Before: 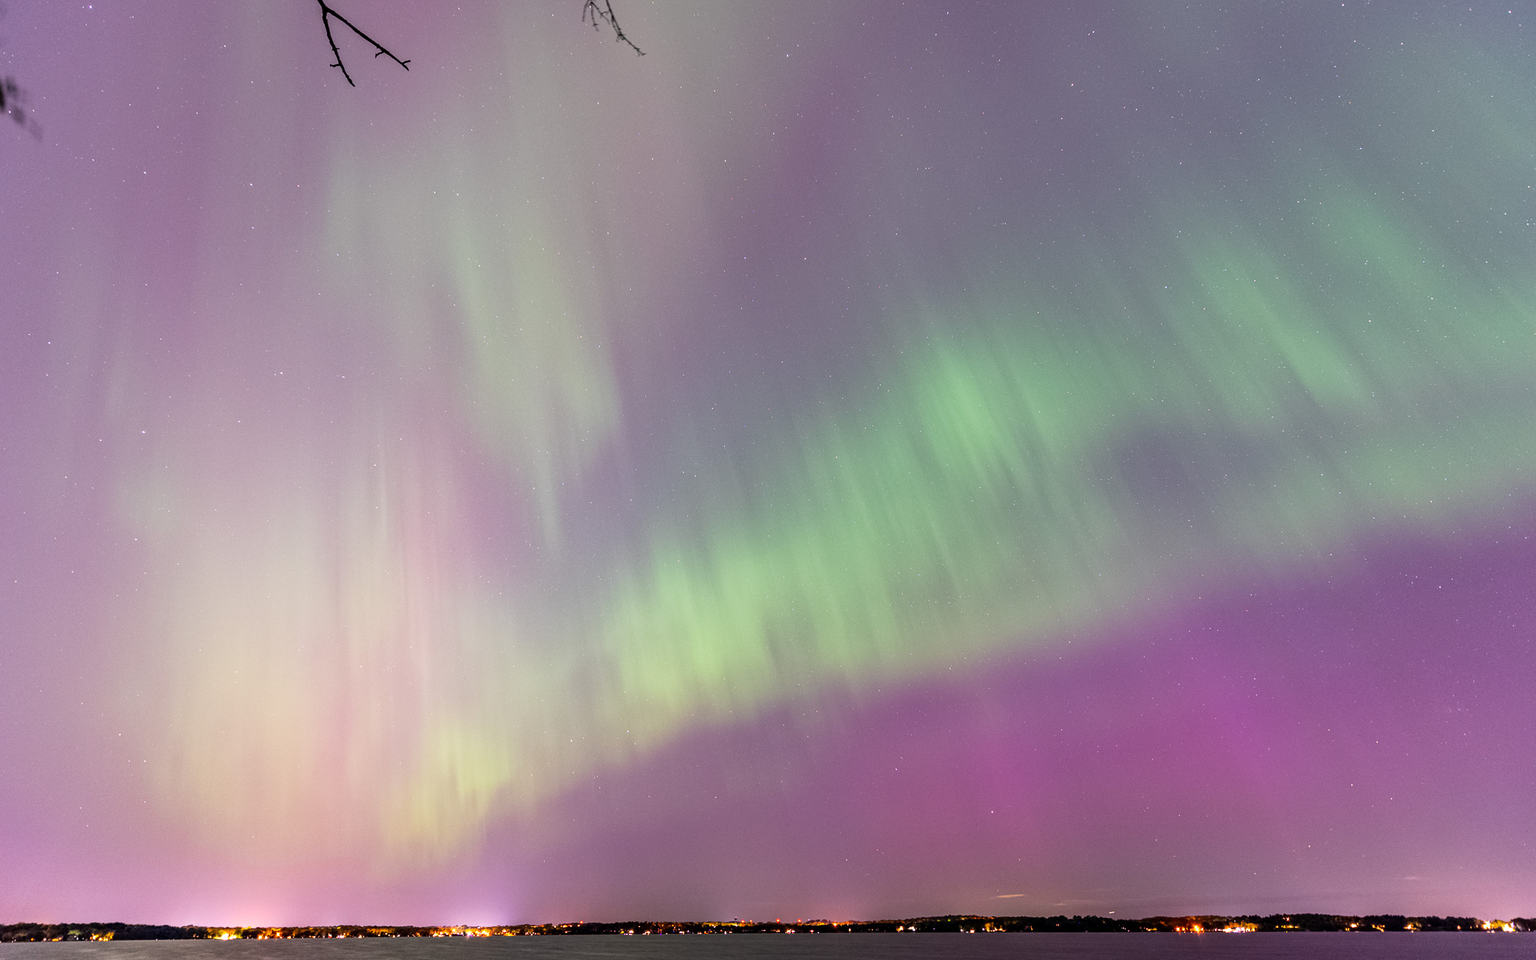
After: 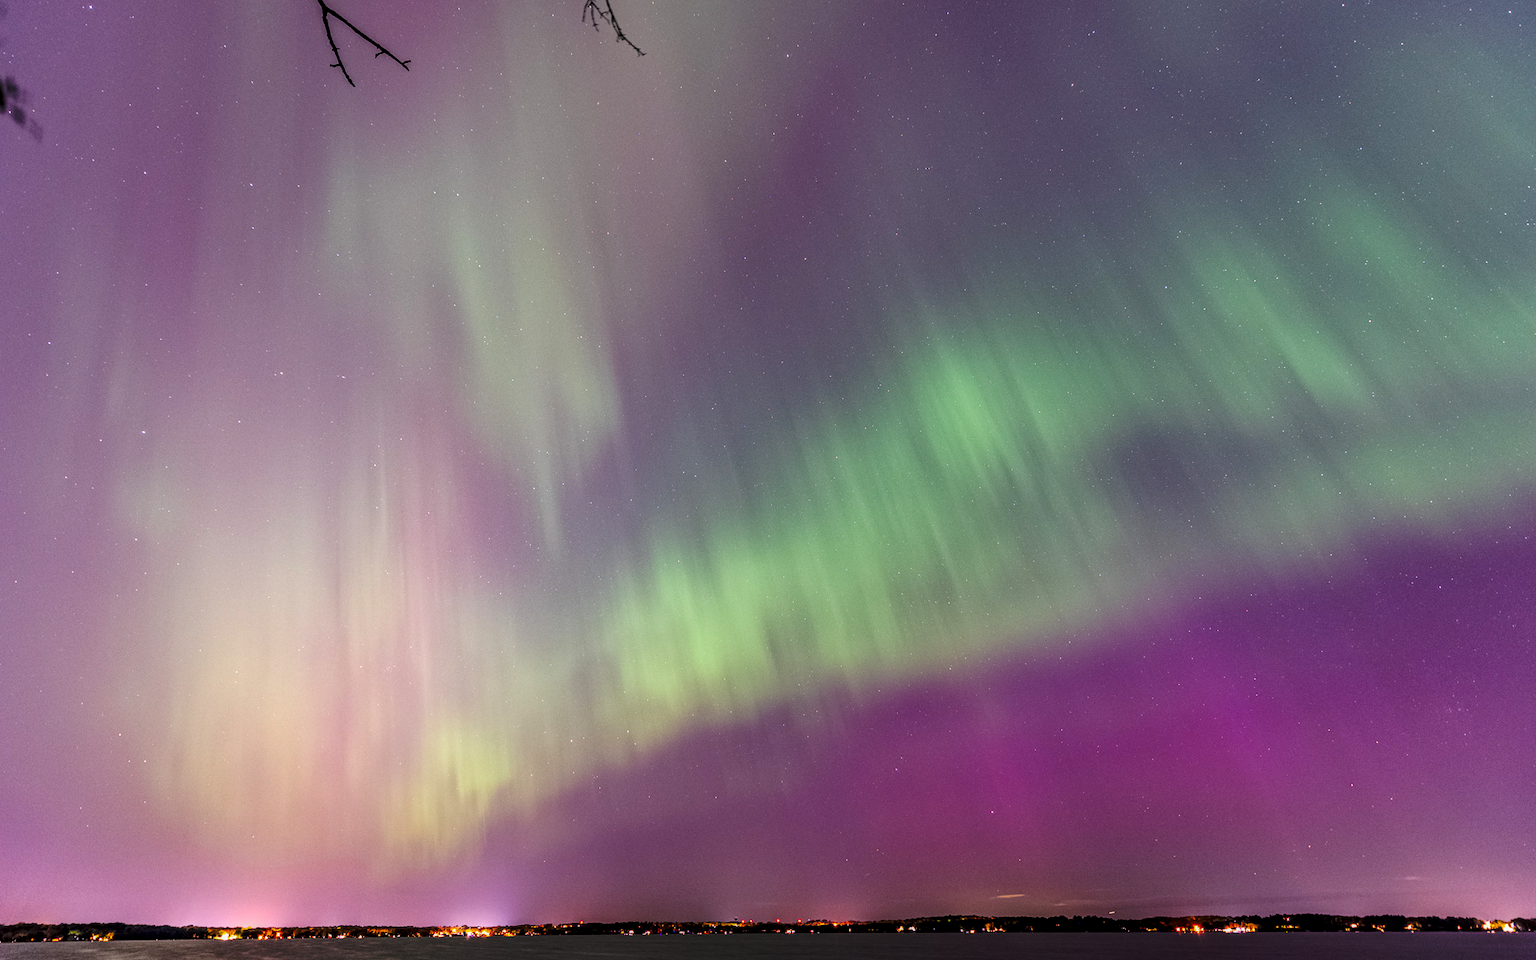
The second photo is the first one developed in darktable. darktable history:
local contrast: on, module defaults
tone curve: curves: ch0 [(0, 0) (0.003, 0.002) (0.011, 0.007) (0.025, 0.015) (0.044, 0.026) (0.069, 0.041) (0.1, 0.059) (0.136, 0.08) (0.177, 0.105) (0.224, 0.132) (0.277, 0.163) (0.335, 0.198) (0.399, 0.253) (0.468, 0.341) (0.543, 0.435) (0.623, 0.532) (0.709, 0.635) (0.801, 0.745) (0.898, 0.873) (1, 1)], preserve colors none
